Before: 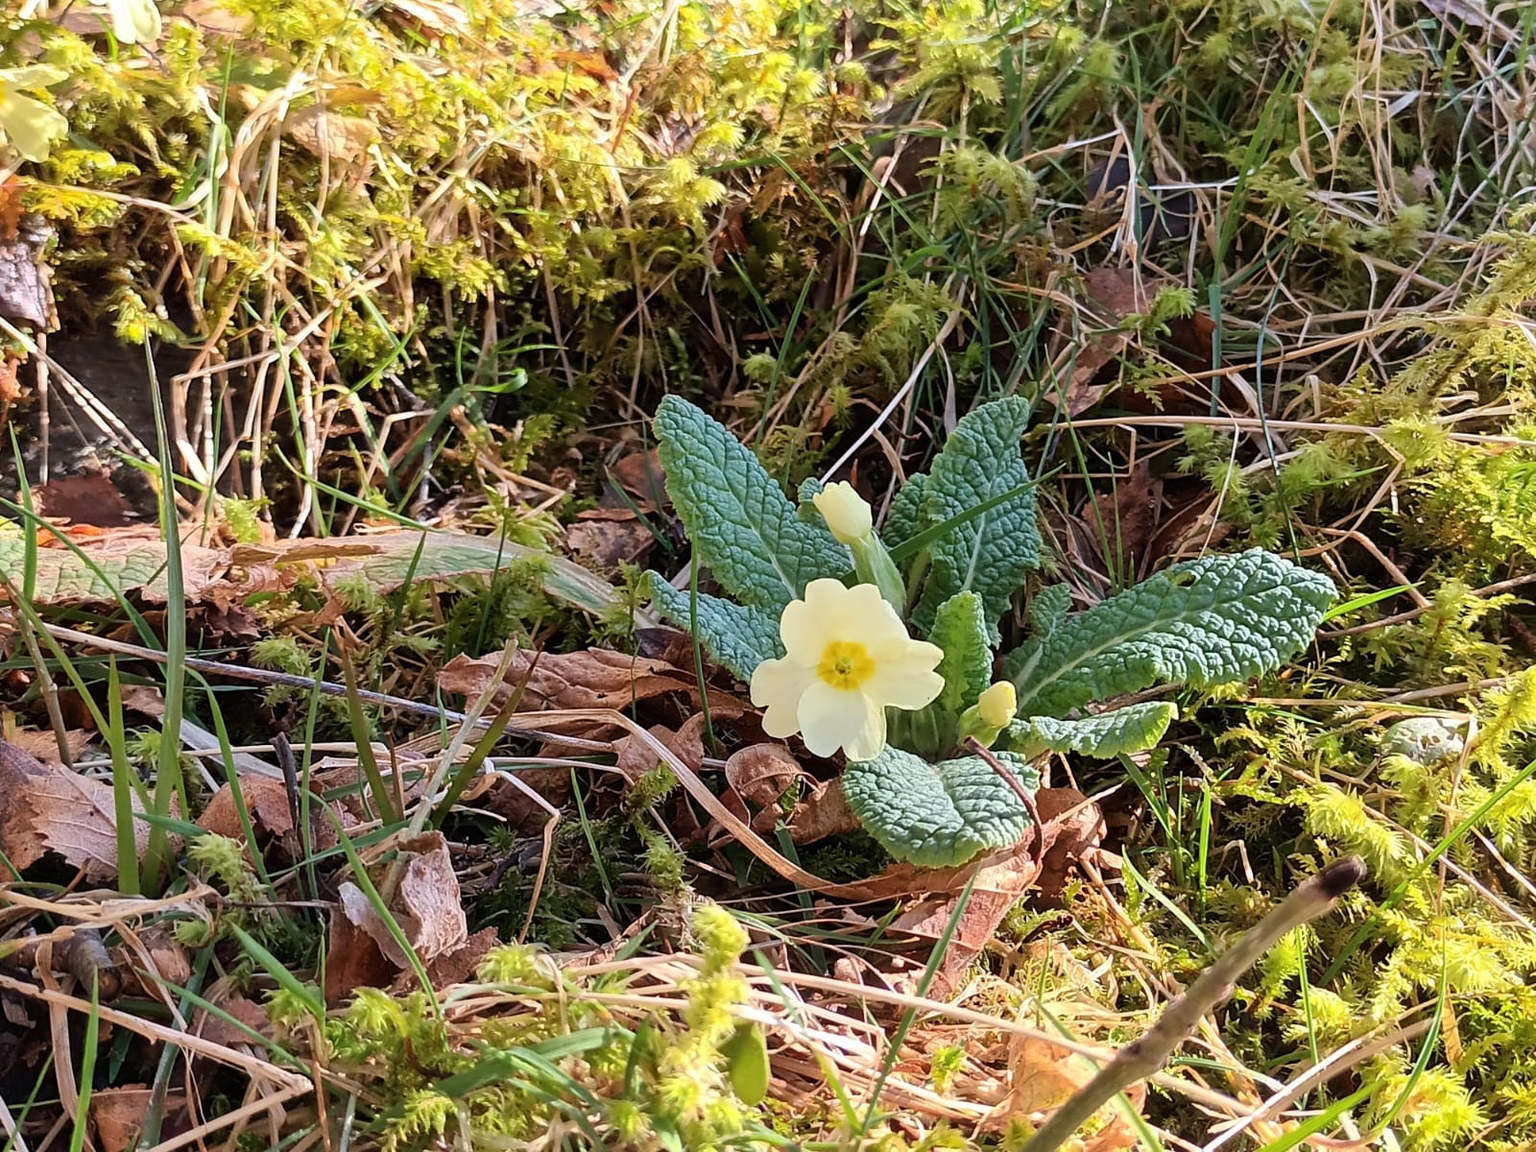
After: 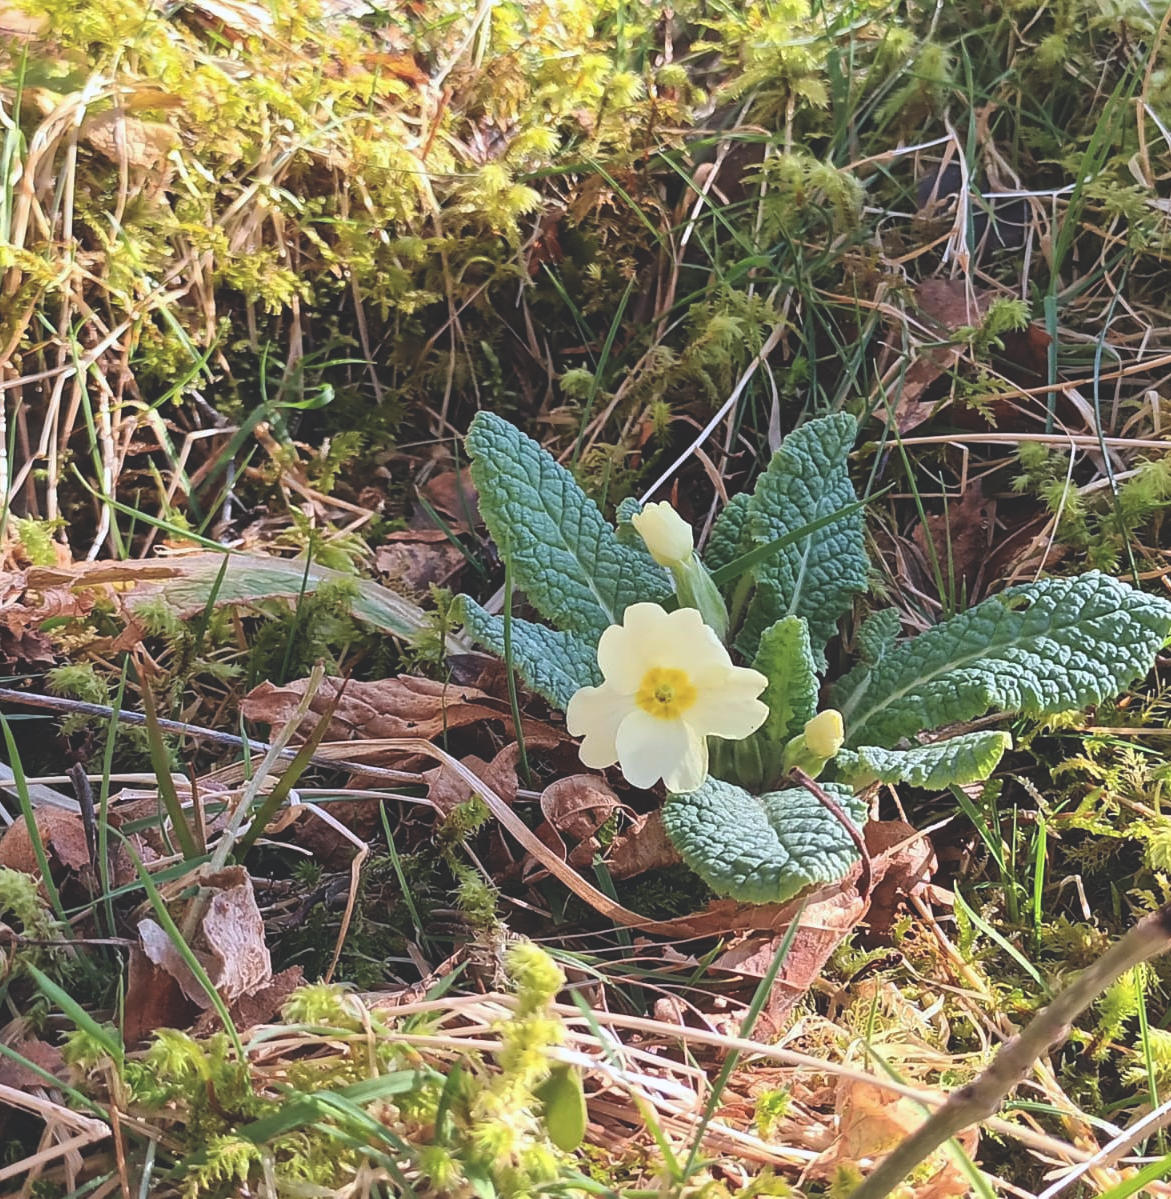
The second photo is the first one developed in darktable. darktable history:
exposure: black level correction -0.023, exposure -0.039 EV, compensate highlight preservation false
crop: left 13.443%, right 13.31%
color correction: highlights a* -0.137, highlights b* -5.91, shadows a* -0.137, shadows b* -0.137
